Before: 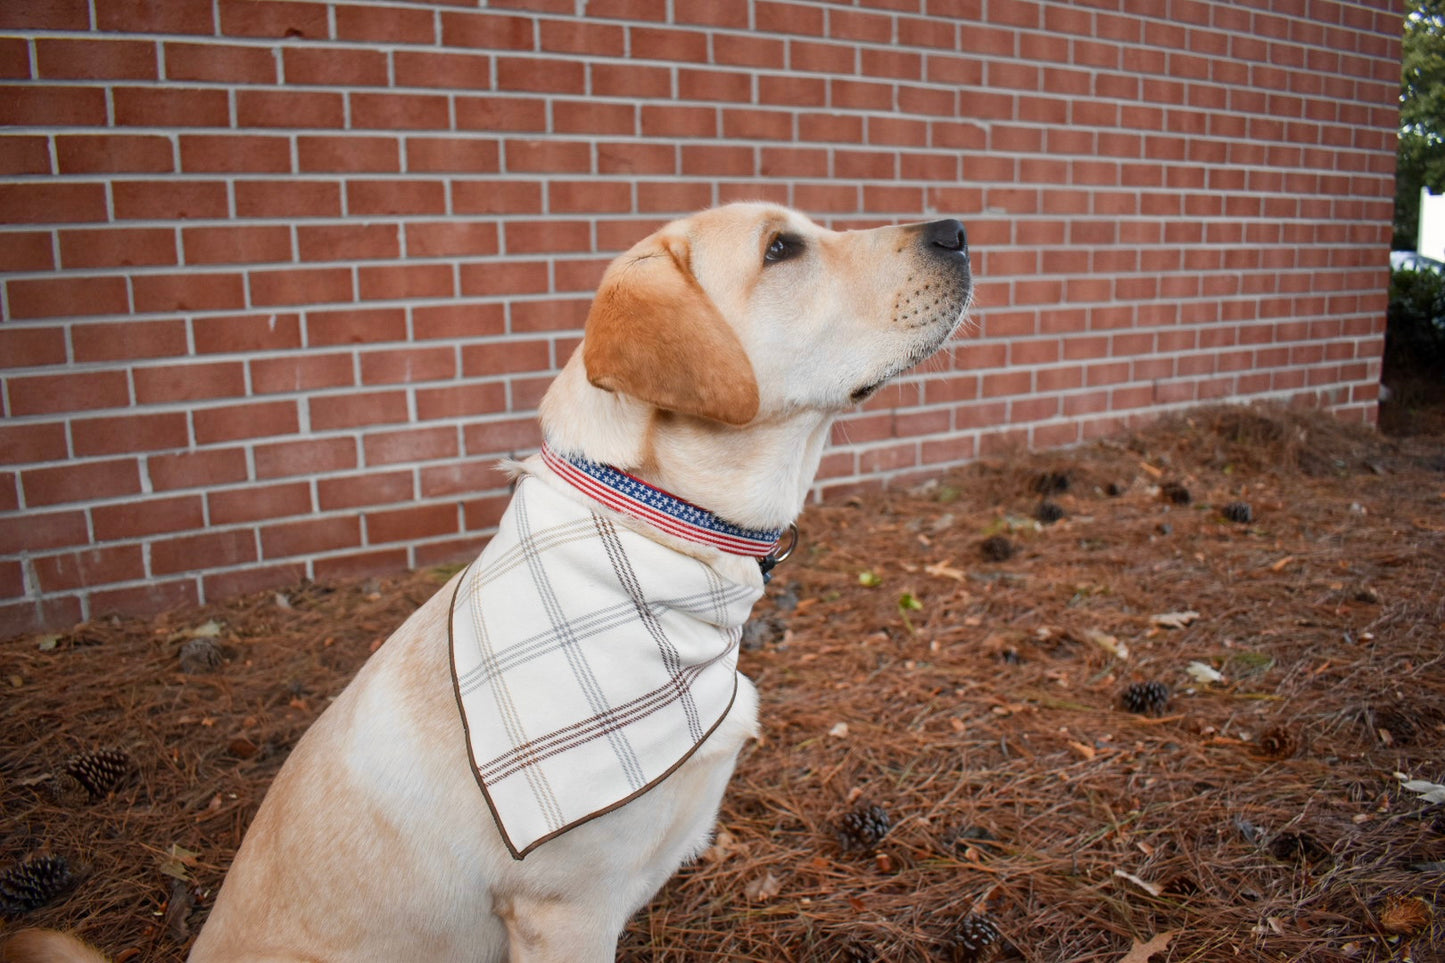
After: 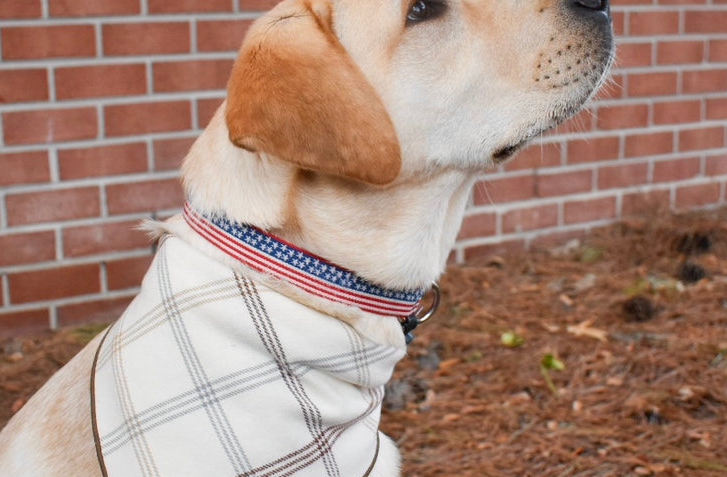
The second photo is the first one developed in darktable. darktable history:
crop: left 24.807%, top 25.011%, right 24.849%, bottom 25.394%
